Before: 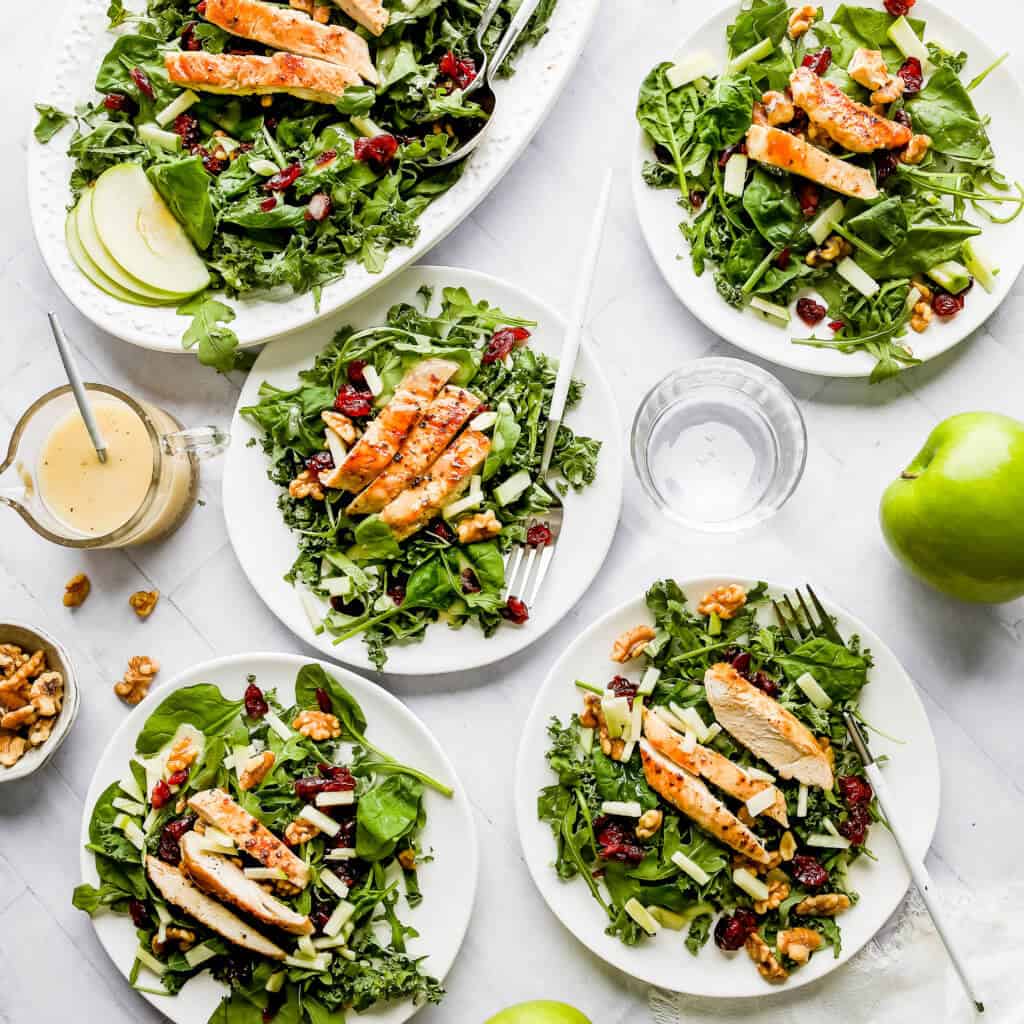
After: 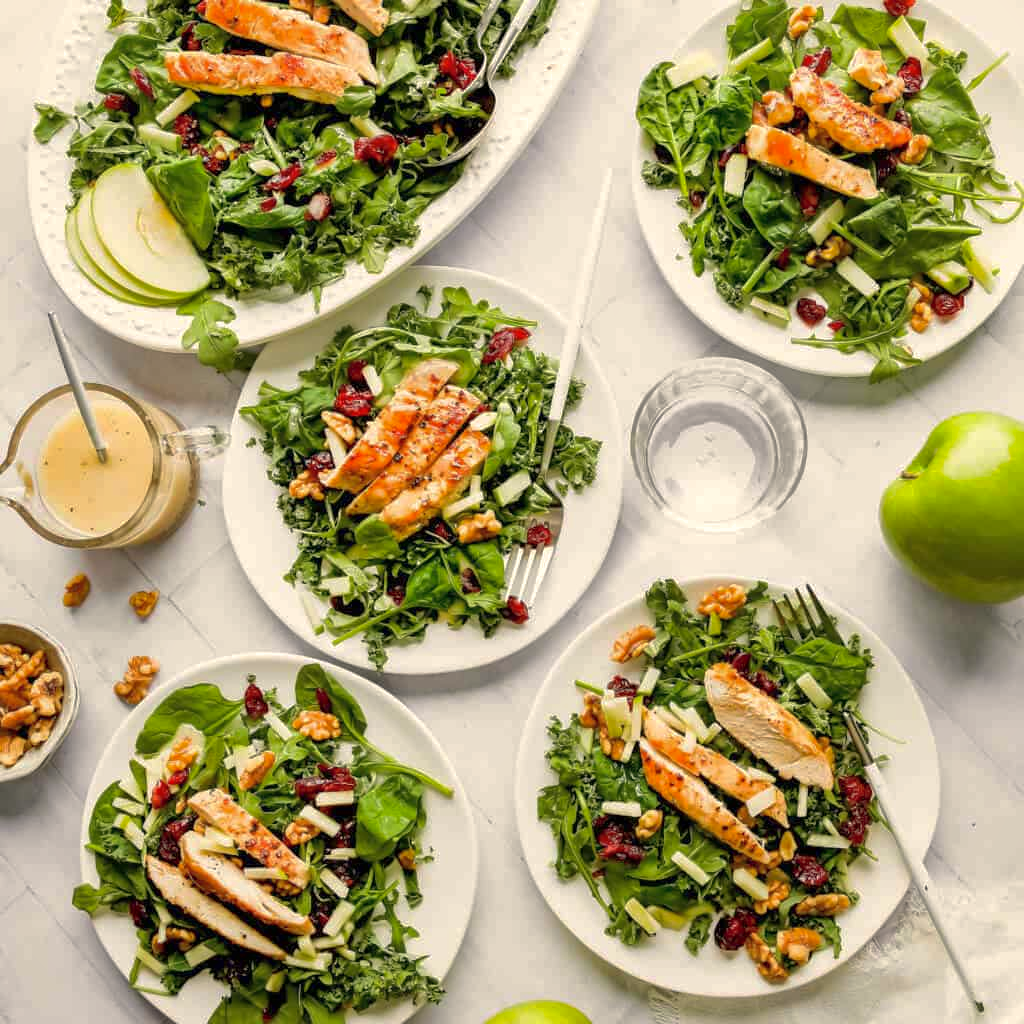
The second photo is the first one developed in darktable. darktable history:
shadows and highlights: on, module defaults
white balance: red 1.045, blue 0.932
